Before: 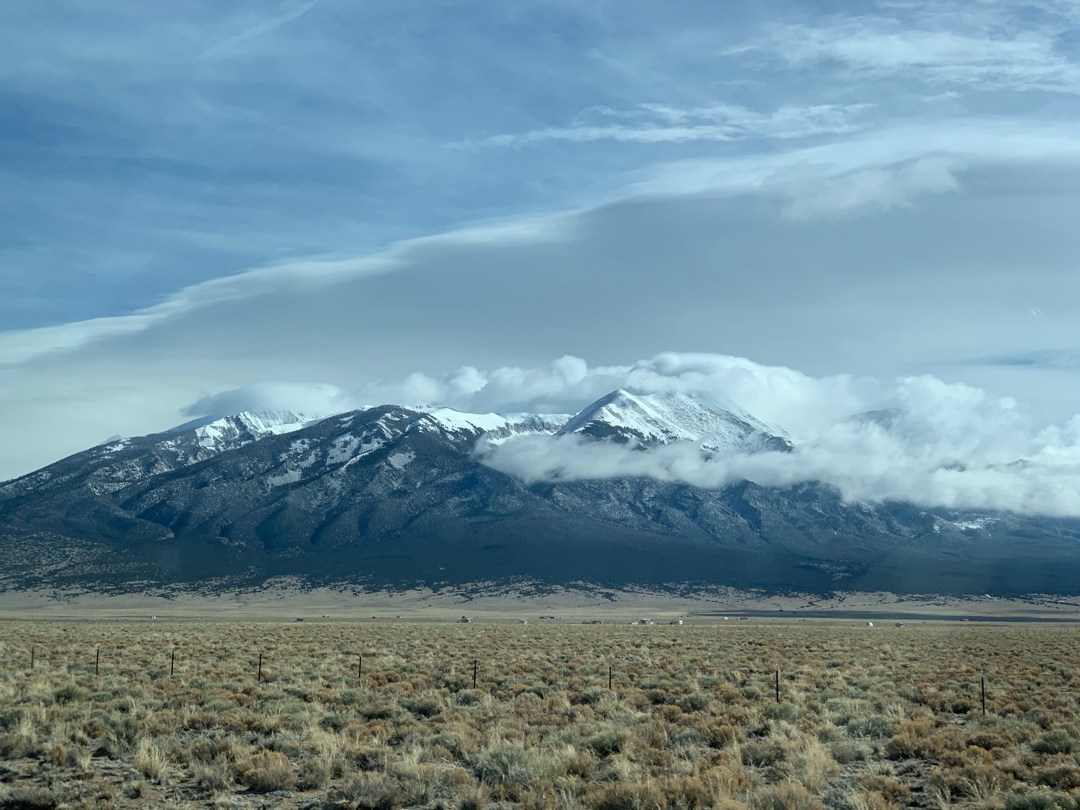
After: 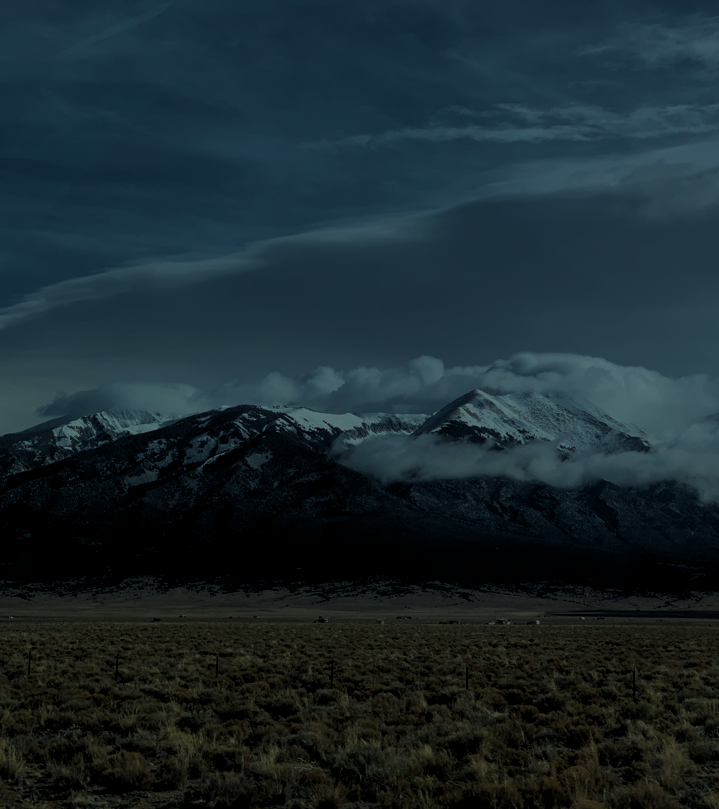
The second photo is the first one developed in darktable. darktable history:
filmic rgb: black relative exposure -16 EV, white relative exposure 4.97 EV, hardness 6.25
exposure: exposure -2.446 EV, compensate highlight preservation false
crop and rotate: left 13.409%, right 19.924%
bloom: size 38%, threshold 95%, strength 30%
levels: levels [0.044, 0.475, 0.791]
color correction: saturation 1.32
velvia: on, module defaults
